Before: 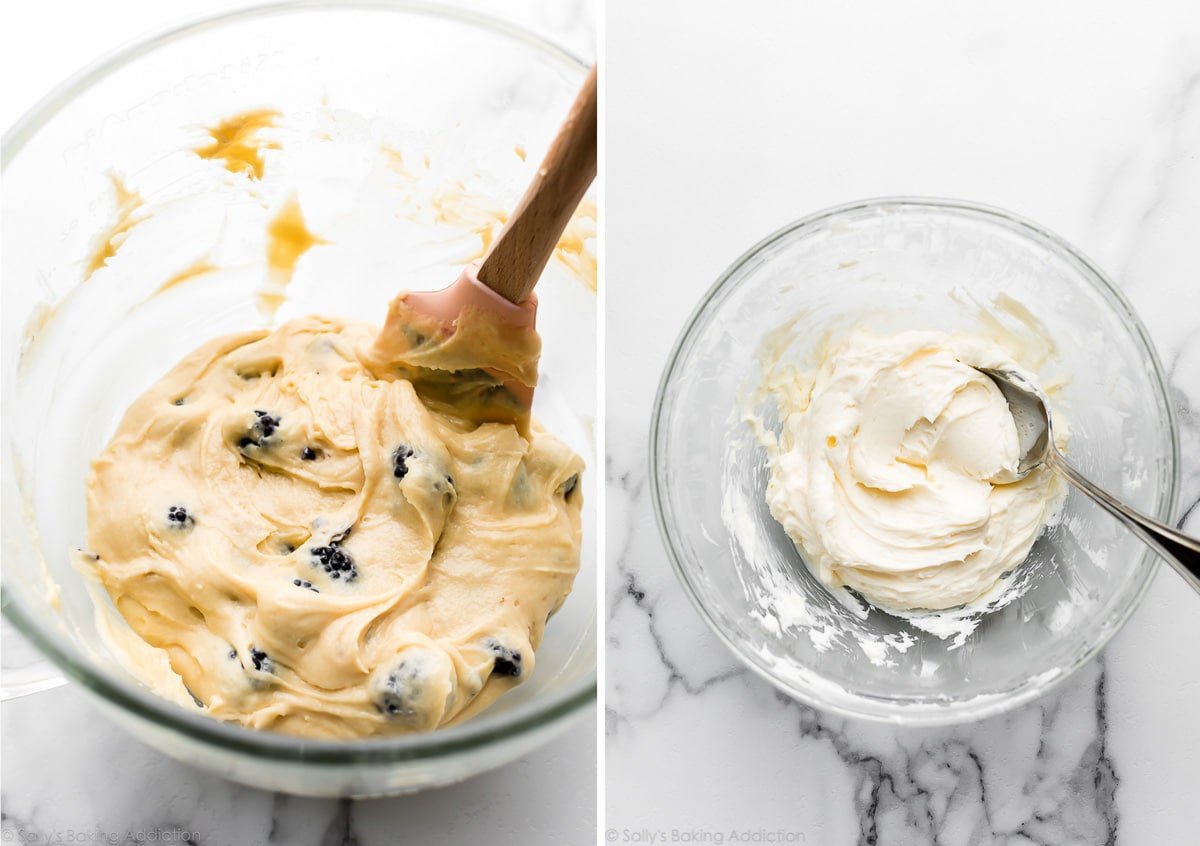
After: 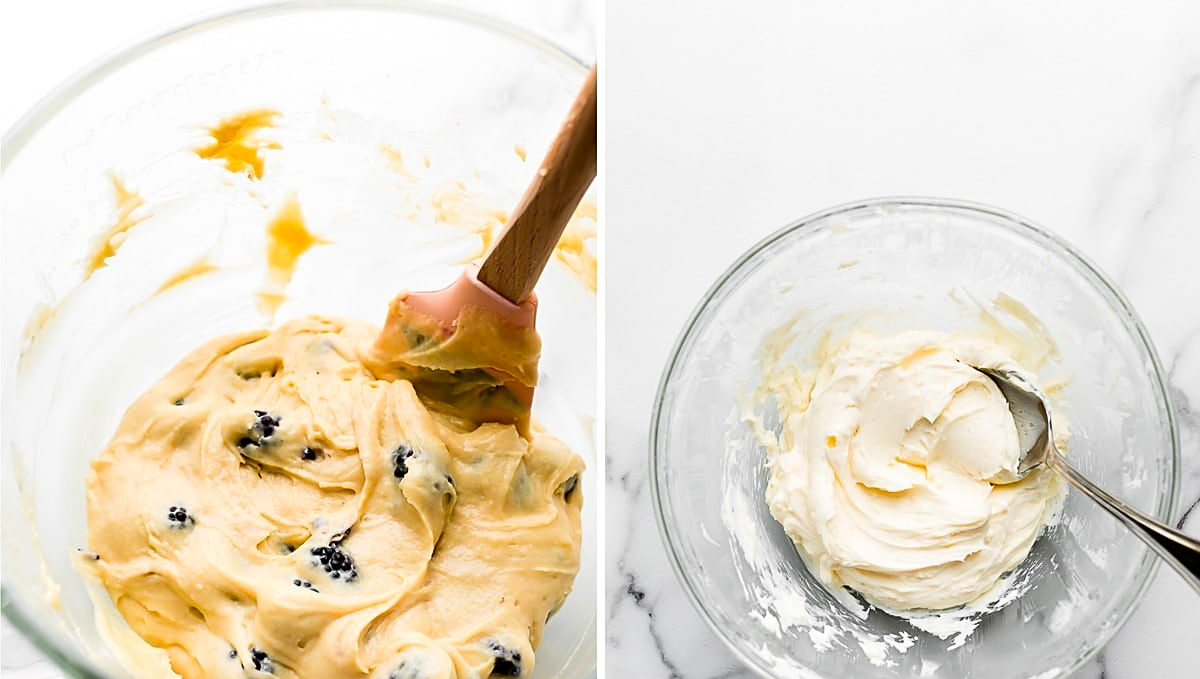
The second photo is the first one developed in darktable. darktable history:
sharpen: on, module defaults
exposure: compensate exposure bias true, compensate highlight preservation false
contrast brightness saturation: contrast 0.091, saturation 0.282
crop: bottom 19.667%
